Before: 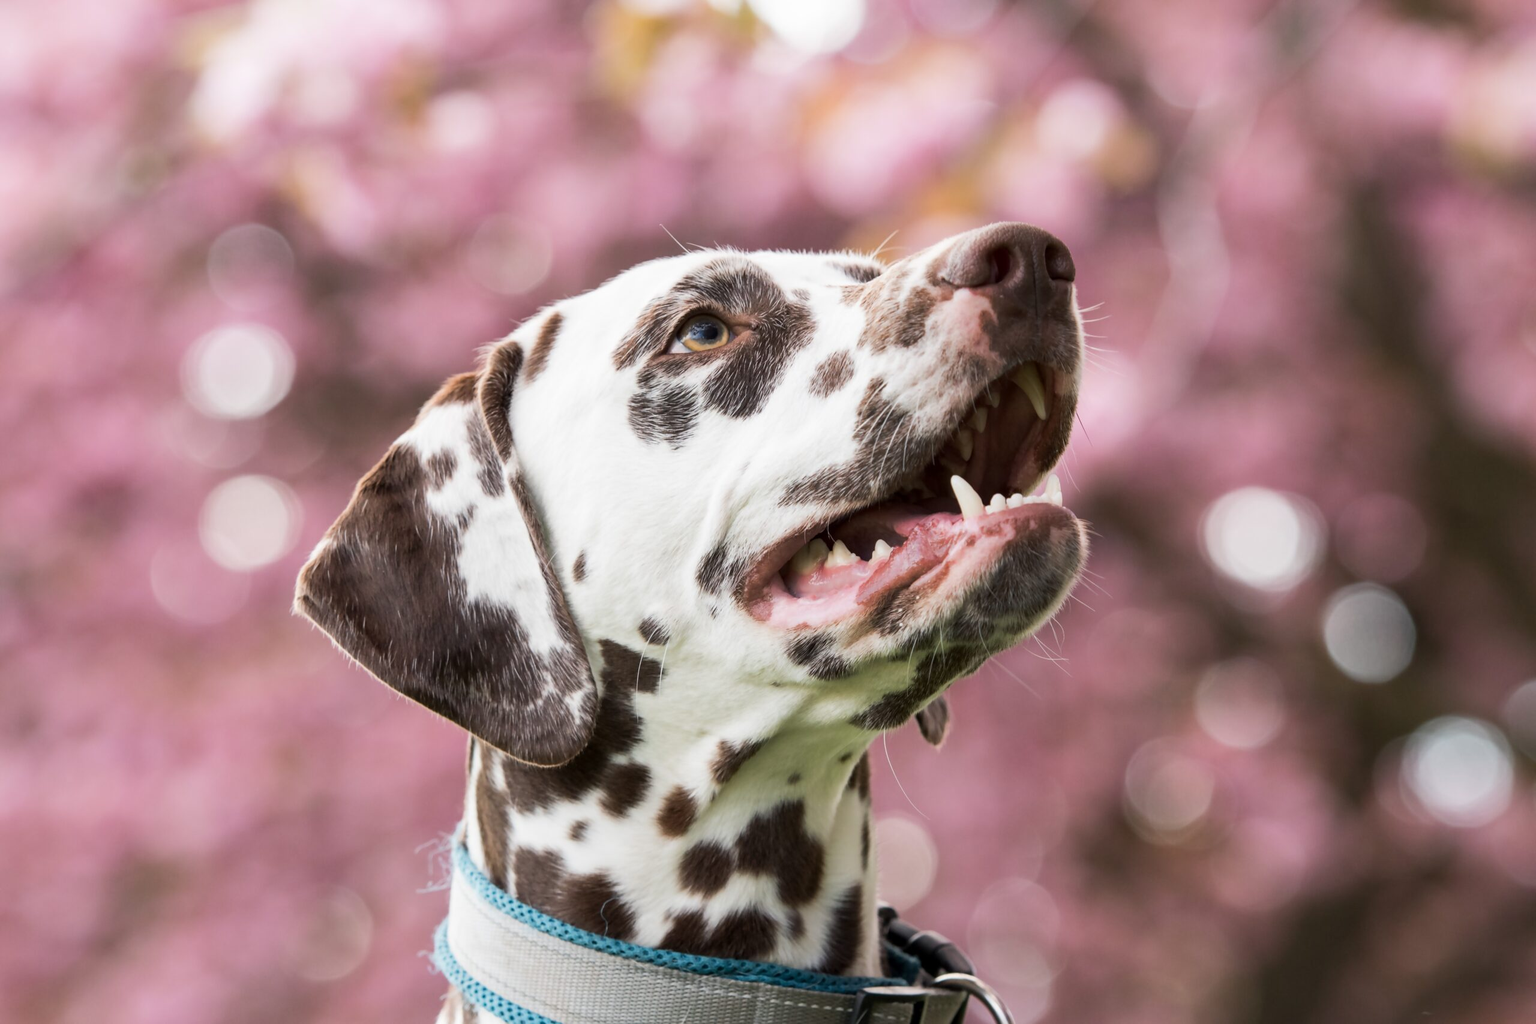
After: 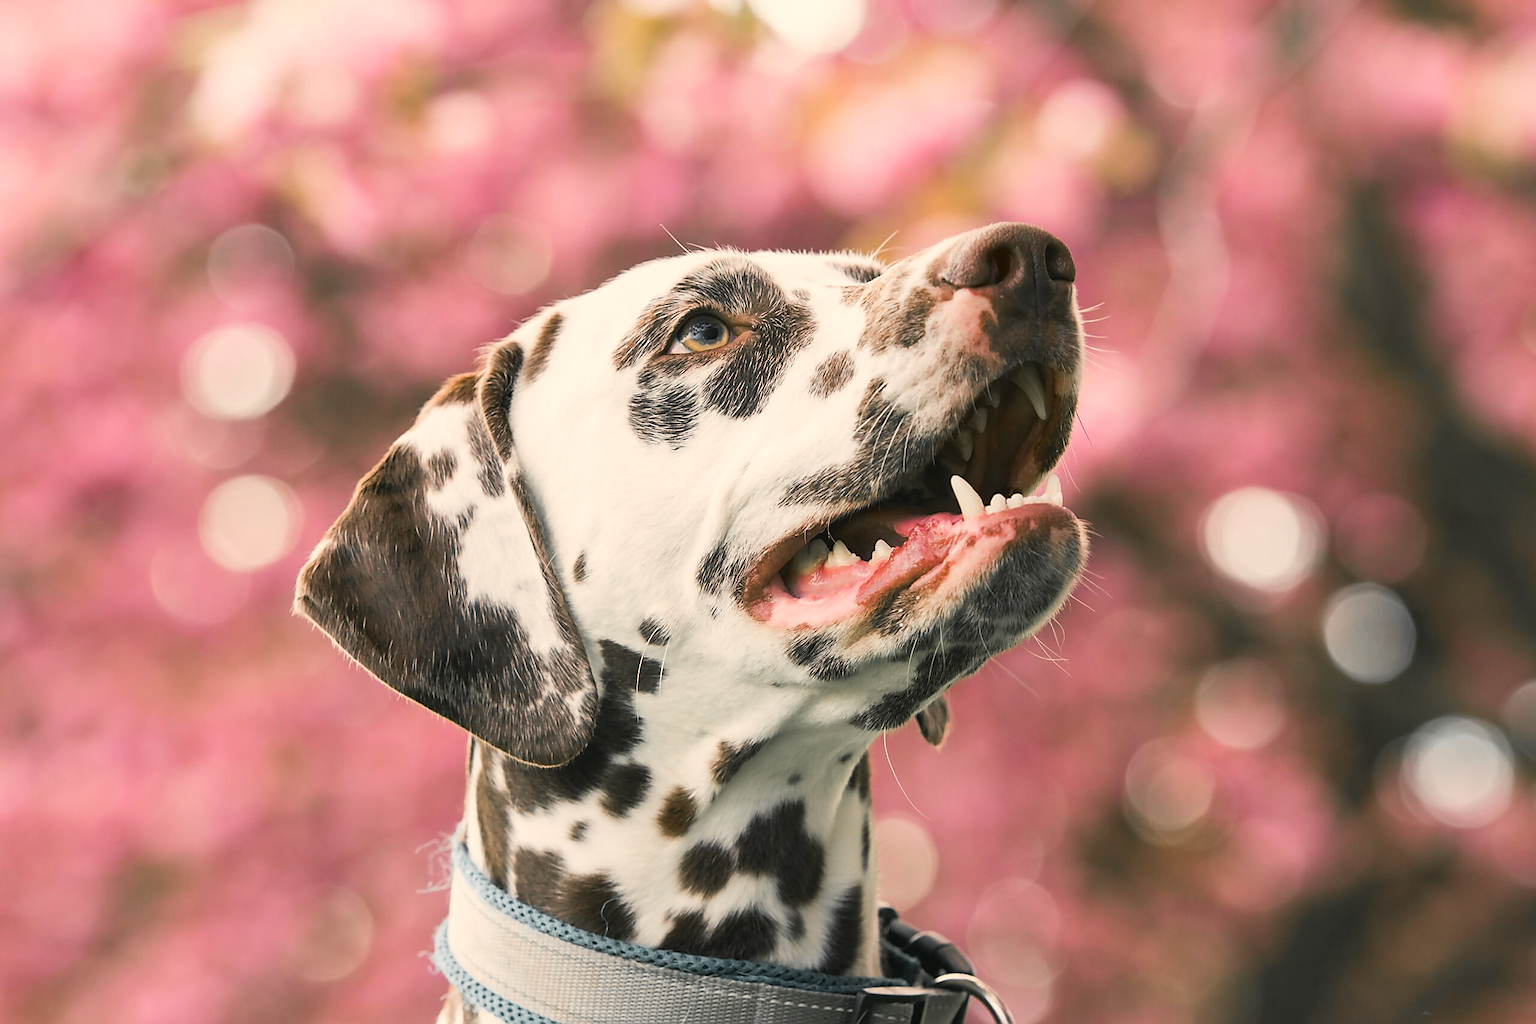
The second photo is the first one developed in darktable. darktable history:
sharpen: radius 1.4, amount 1.25, threshold 0.7
color balance rgb: shadows lift › chroma 2%, shadows lift › hue 219.6°, power › hue 313.2°, highlights gain › chroma 3%, highlights gain › hue 75.6°, global offset › luminance 0.5%, perceptual saturation grading › global saturation 15.33%, perceptual saturation grading › highlights -19.33%, perceptual saturation grading › shadows 20%, global vibrance 20%
color zones: curves: ch1 [(0, 0.638) (0.193, 0.442) (0.286, 0.15) (0.429, 0.14) (0.571, 0.142) (0.714, 0.154) (0.857, 0.175) (1, 0.638)]
color correction: highlights a* 4.02, highlights b* 4.98, shadows a* -7.55, shadows b* 4.98
base curve: curves: ch0 [(0, 0) (0.472, 0.508) (1, 1)]
